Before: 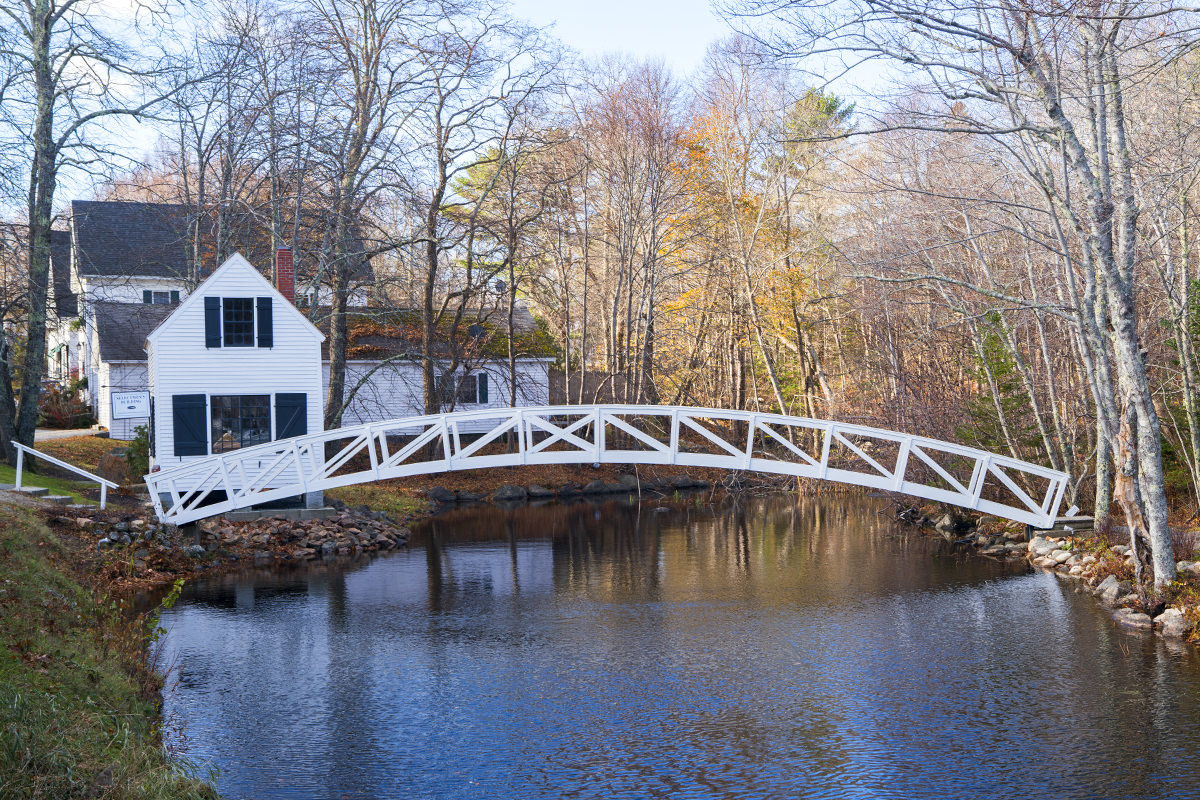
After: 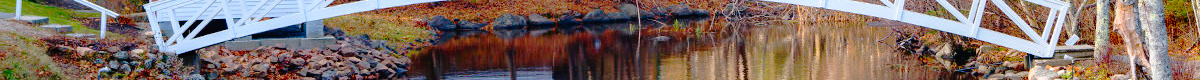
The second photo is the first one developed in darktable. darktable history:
exposure: exposure 0.2 EV, compensate highlight preservation false
crop and rotate: top 59.084%, bottom 30.916%
tone curve: curves: ch0 [(0, 0) (0.003, 0.019) (0.011, 0.019) (0.025, 0.023) (0.044, 0.032) (0.069, 0.046) (0.1, 0.073) (0.136, 0.129) (0.177, 0.207) (0.224, 0.295) (0.277, 0.394) (0.335, 0.48) (0.399, 0.524) (0.468, 0.575) (0.543, 0.628) (0.623, 0.684) (0.709, 0.739) (0.801, 0.808) (0.898, 0.9) (1, 1)], preserve colors none
color correction: saturation 1.32
